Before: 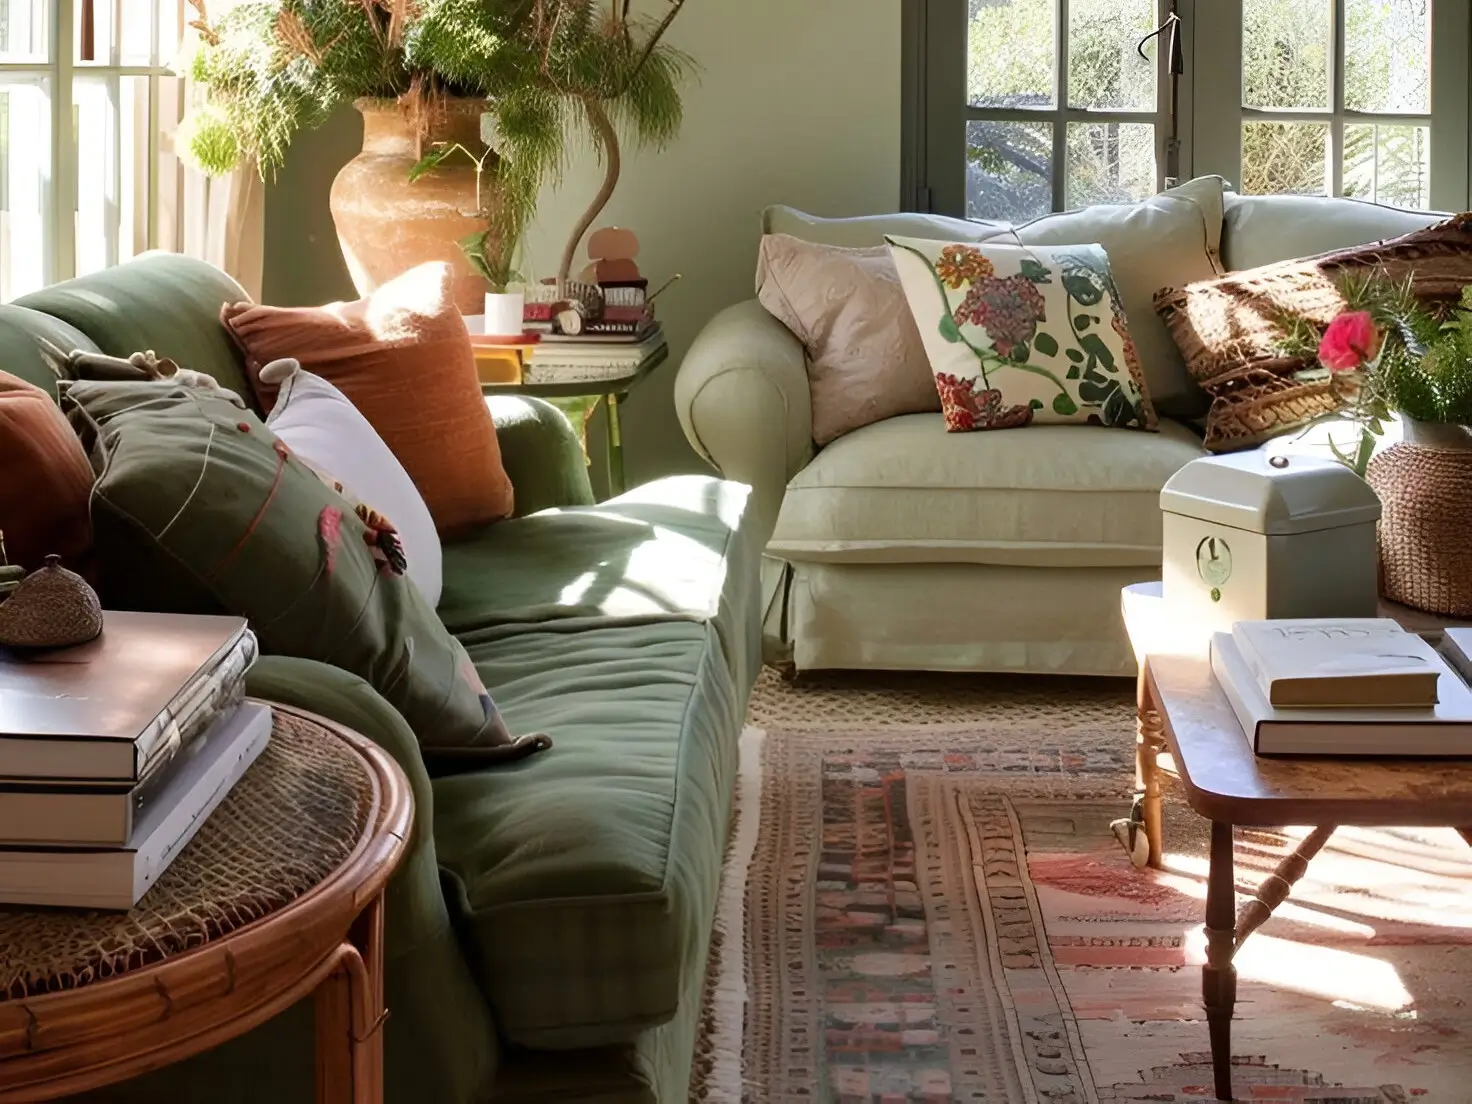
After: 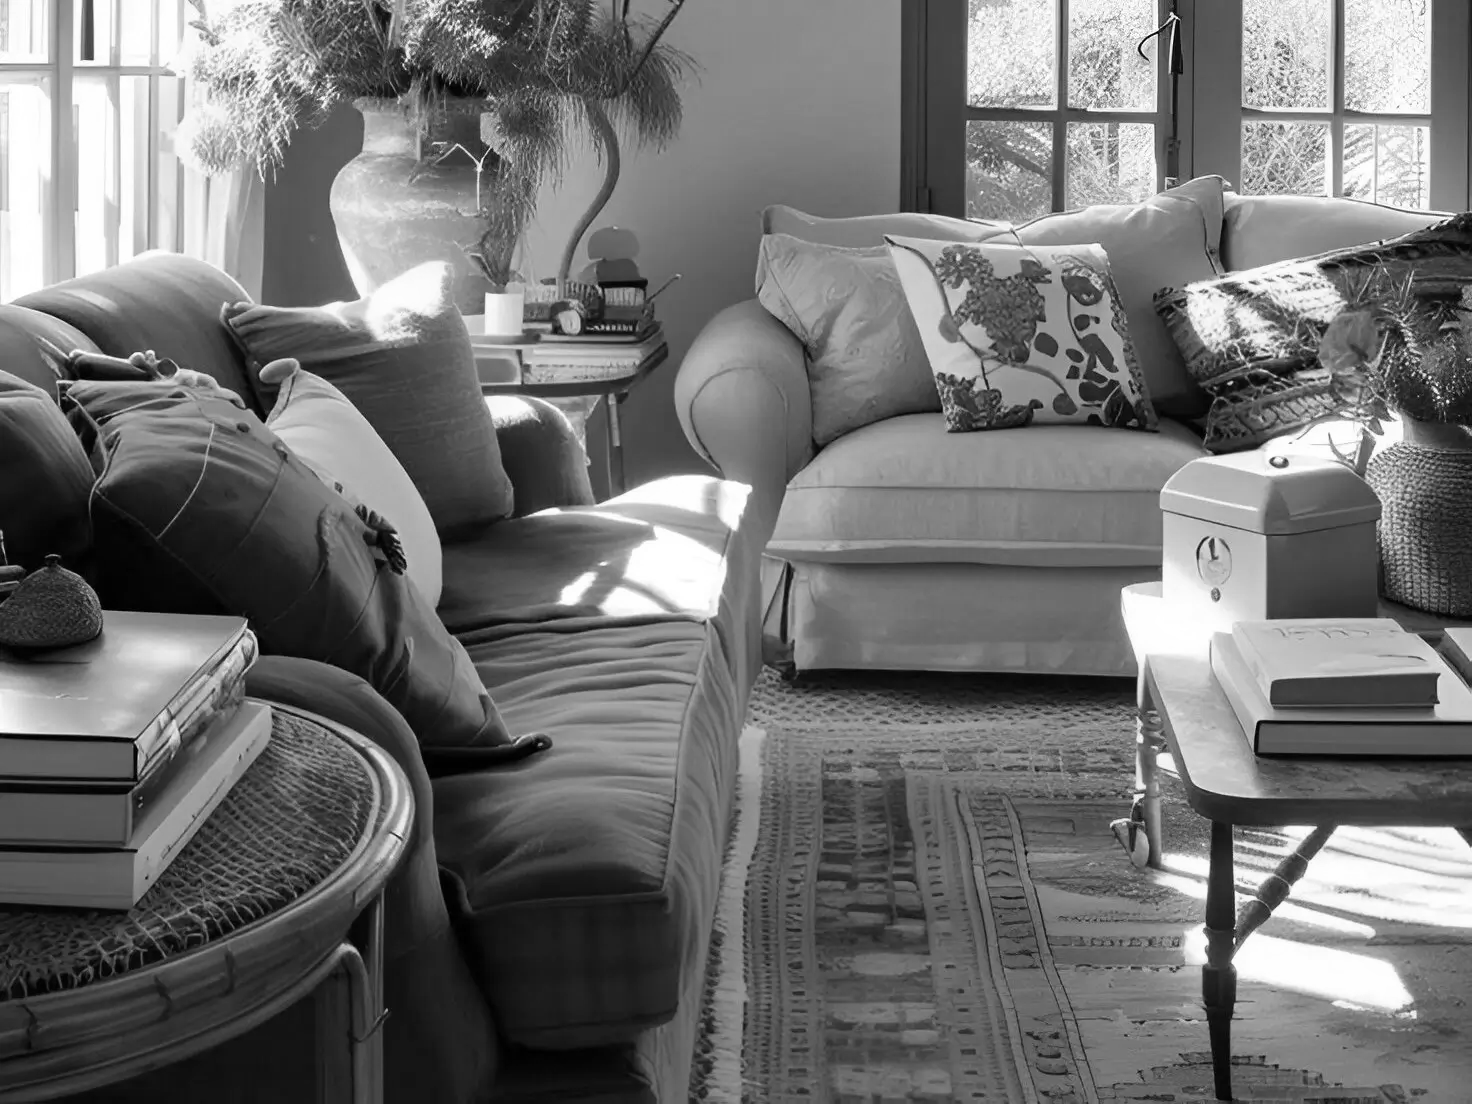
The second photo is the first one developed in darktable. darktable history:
monochrome: size 1
rotate and perspective: automatic cropping original format, crop left 0, crop top 0
